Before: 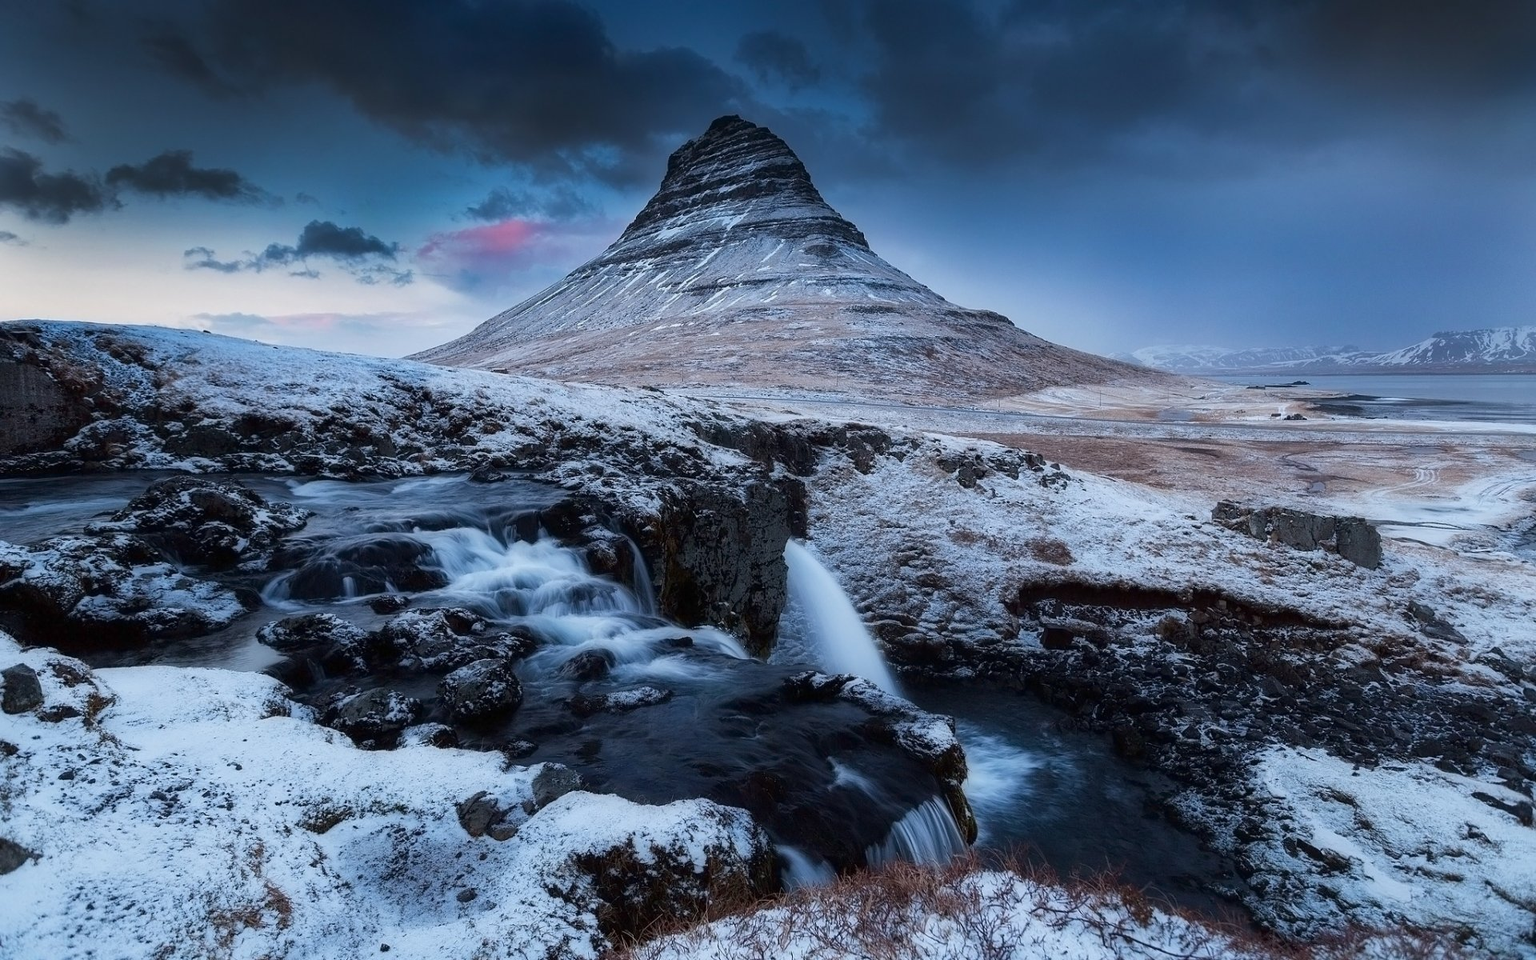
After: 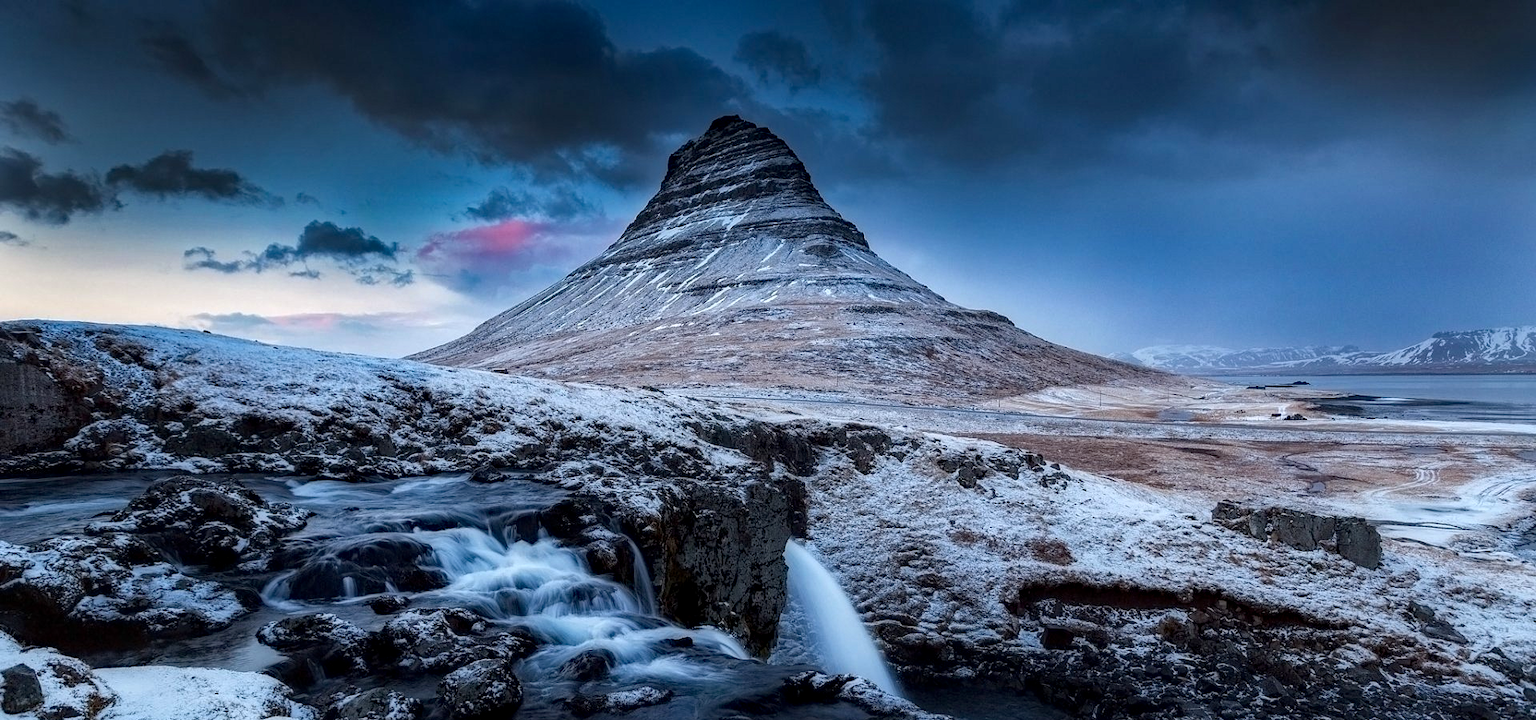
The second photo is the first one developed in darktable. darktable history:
exposure: black level correction 0.001, exposure 0.14 EV, compensate highlight preservation false
crop: bottom 24.967%
haze removal: strength 0.29, distance 0.25, compatibility mode true, adaptive false
local contrast: on, module defaults
